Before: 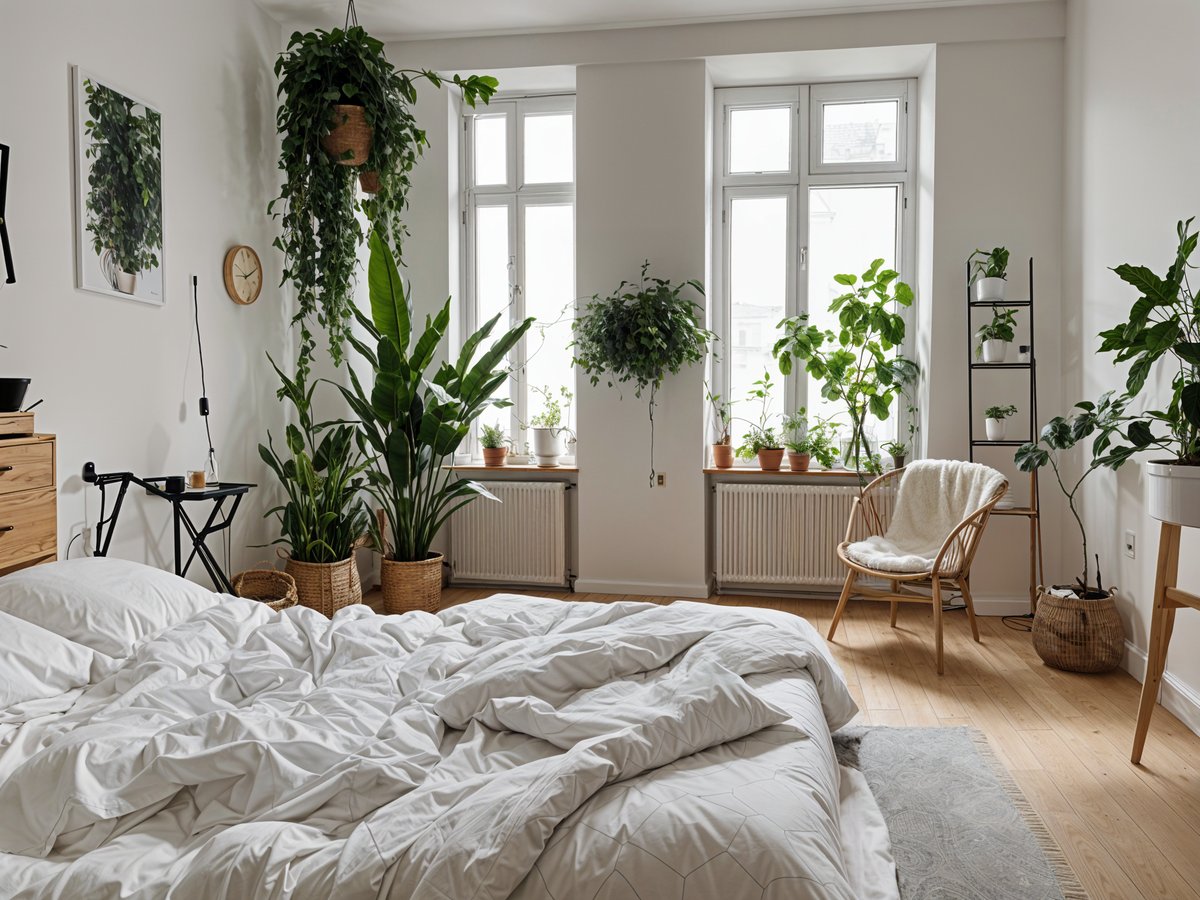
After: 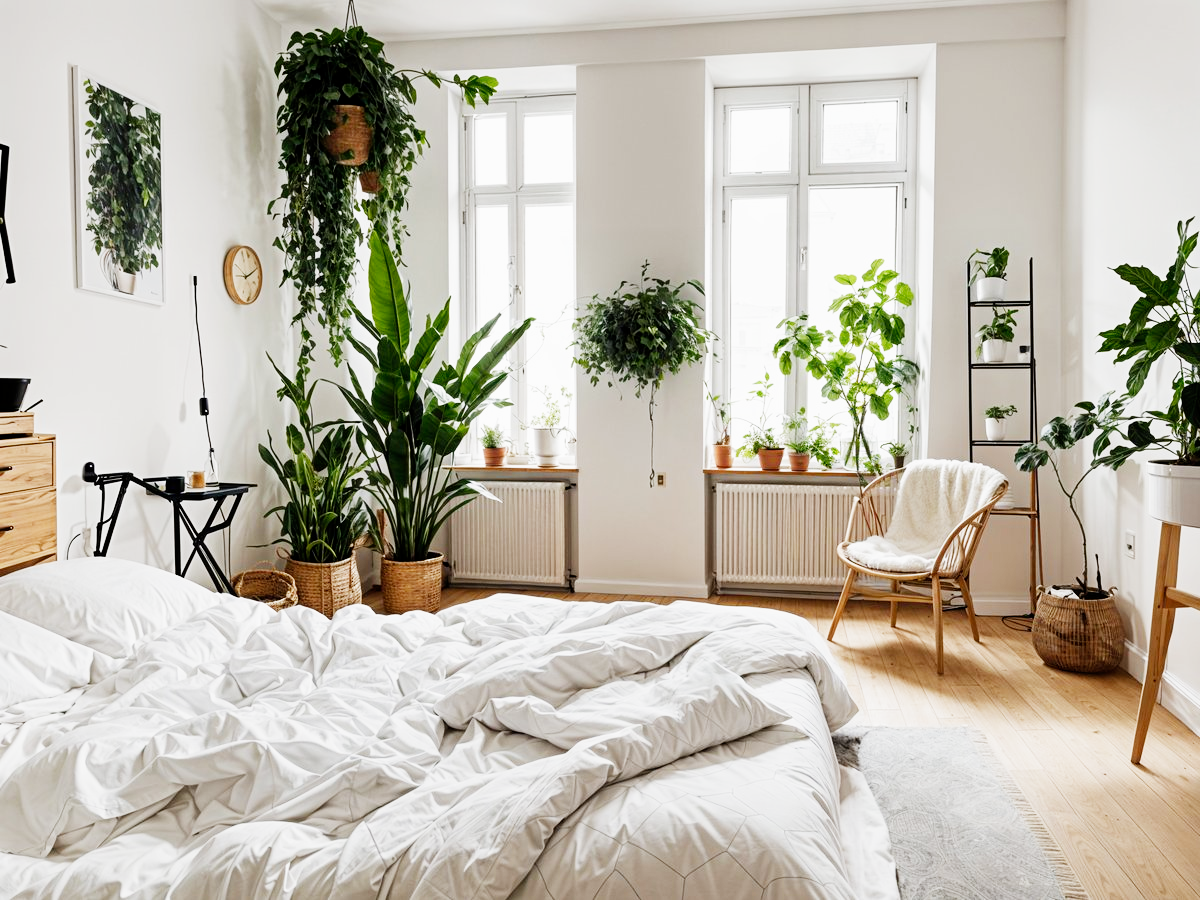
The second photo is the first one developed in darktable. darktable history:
exposure: exposure 1 EV, compensate highlight preservation false
filmic rgb: black relative exposure -16 EV, white relative exposure 5.31 EV, hardness 5.9, contrast 1.25, preserve chrominance no, color science v5 (2021)
